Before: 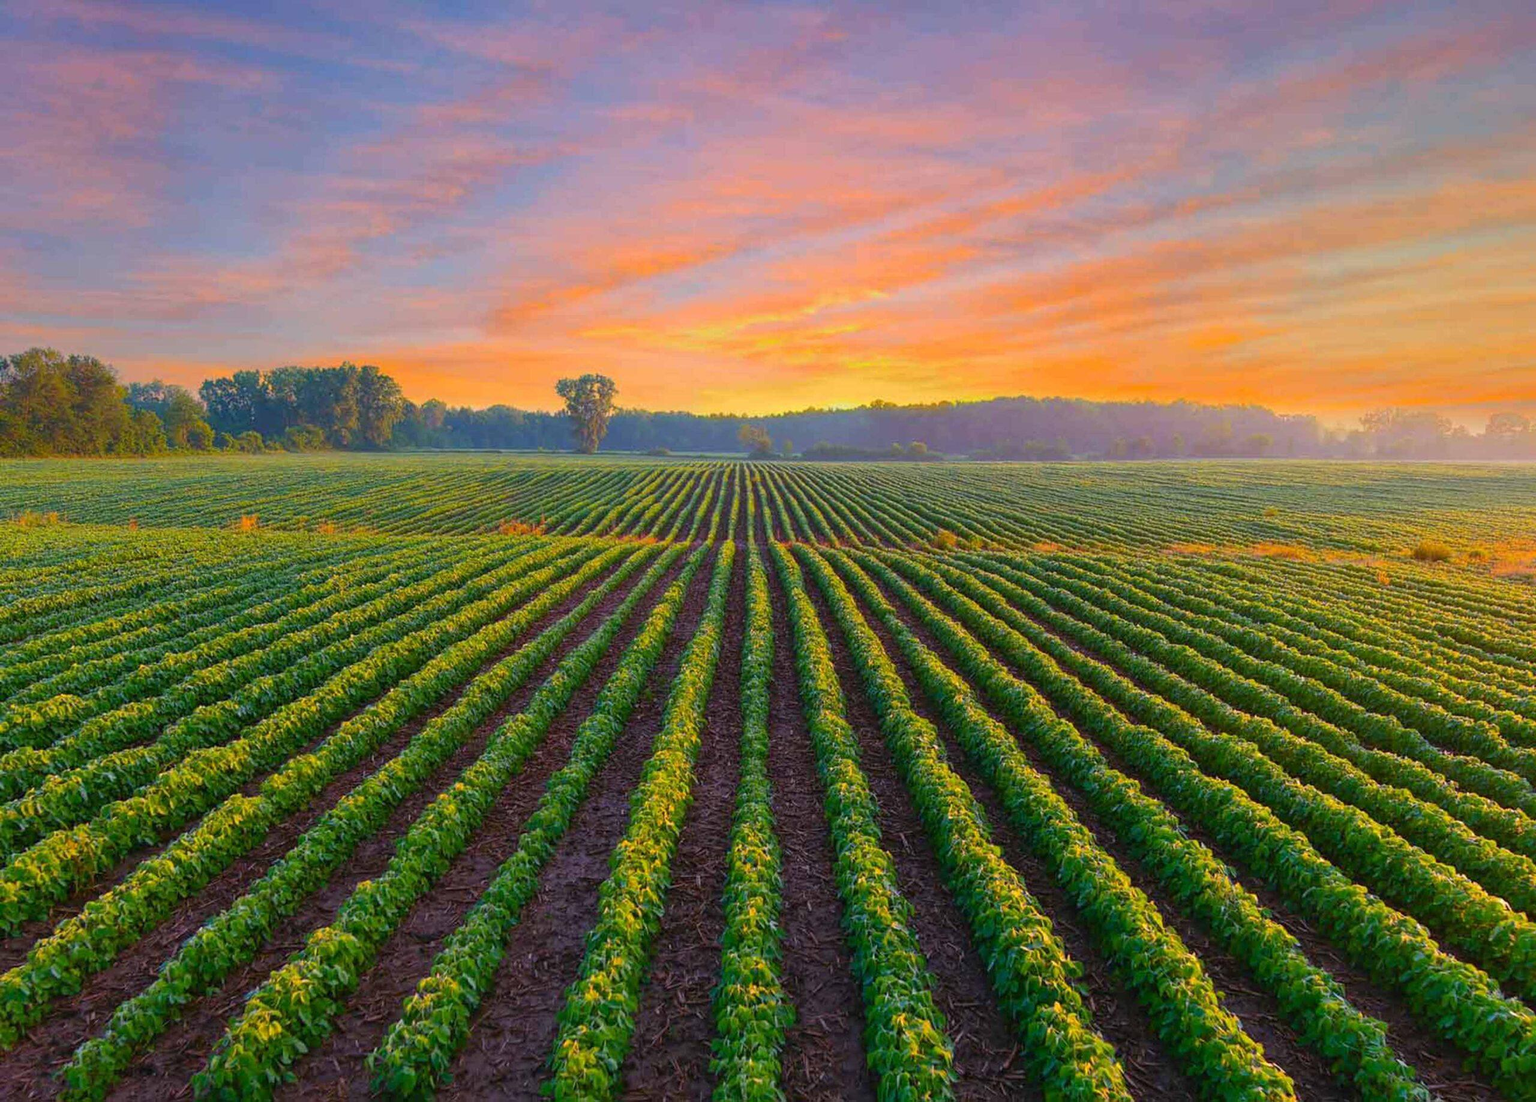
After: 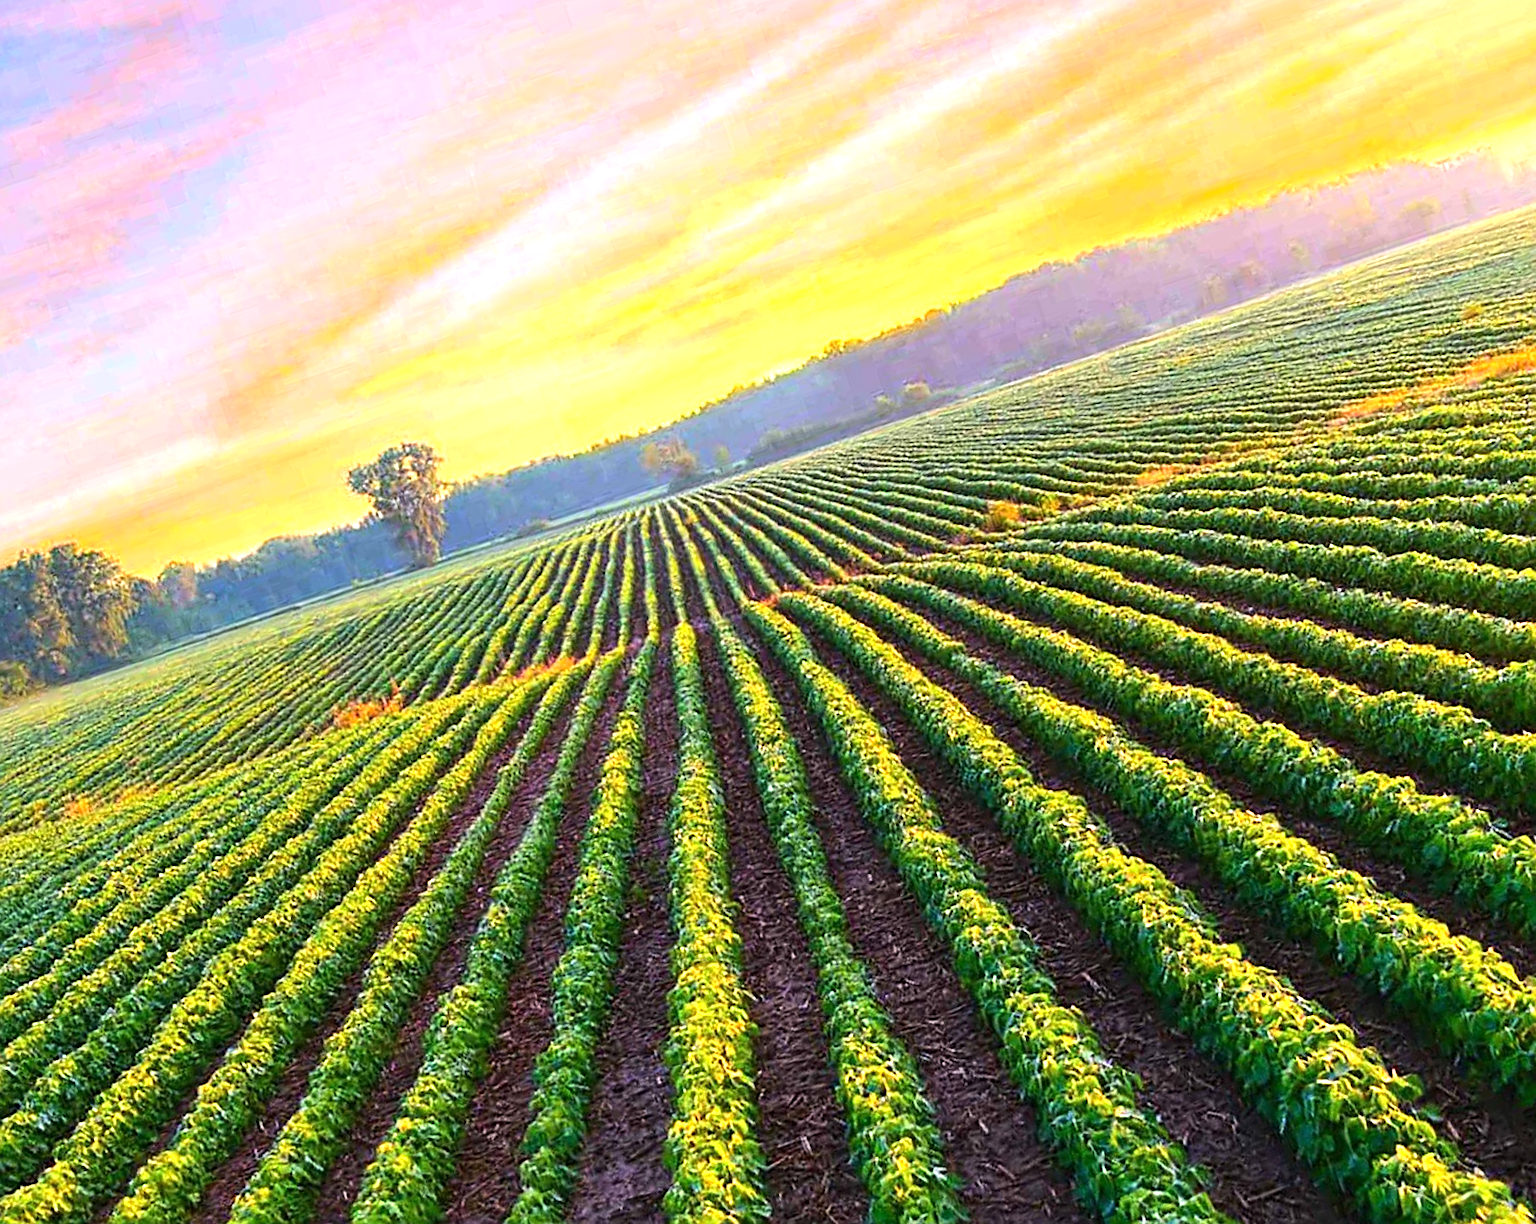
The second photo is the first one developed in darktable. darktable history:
tone equalizer: -8 EV -0.772 EV, -7 EV -0.696 EV, -6 EV -0.609 EV, -5 EV -0.381 EV, -3 EV 0.4 EV, -2 EV 0.6 EV, -1 EV 0.678 EV, +0 EV 0.742 EV, edges refinement/feathering 500, mask exposure compensation -1.57 EV, preserve details no
crop and rotate: angle 18.62°, left 6.923%, right 4.159%, bottom 1.141%
sharpen: on, module defaults
exposure: black level correction 0, exposure 0.697 EV, compensate exposure bias true, compensate highlight preservation false
